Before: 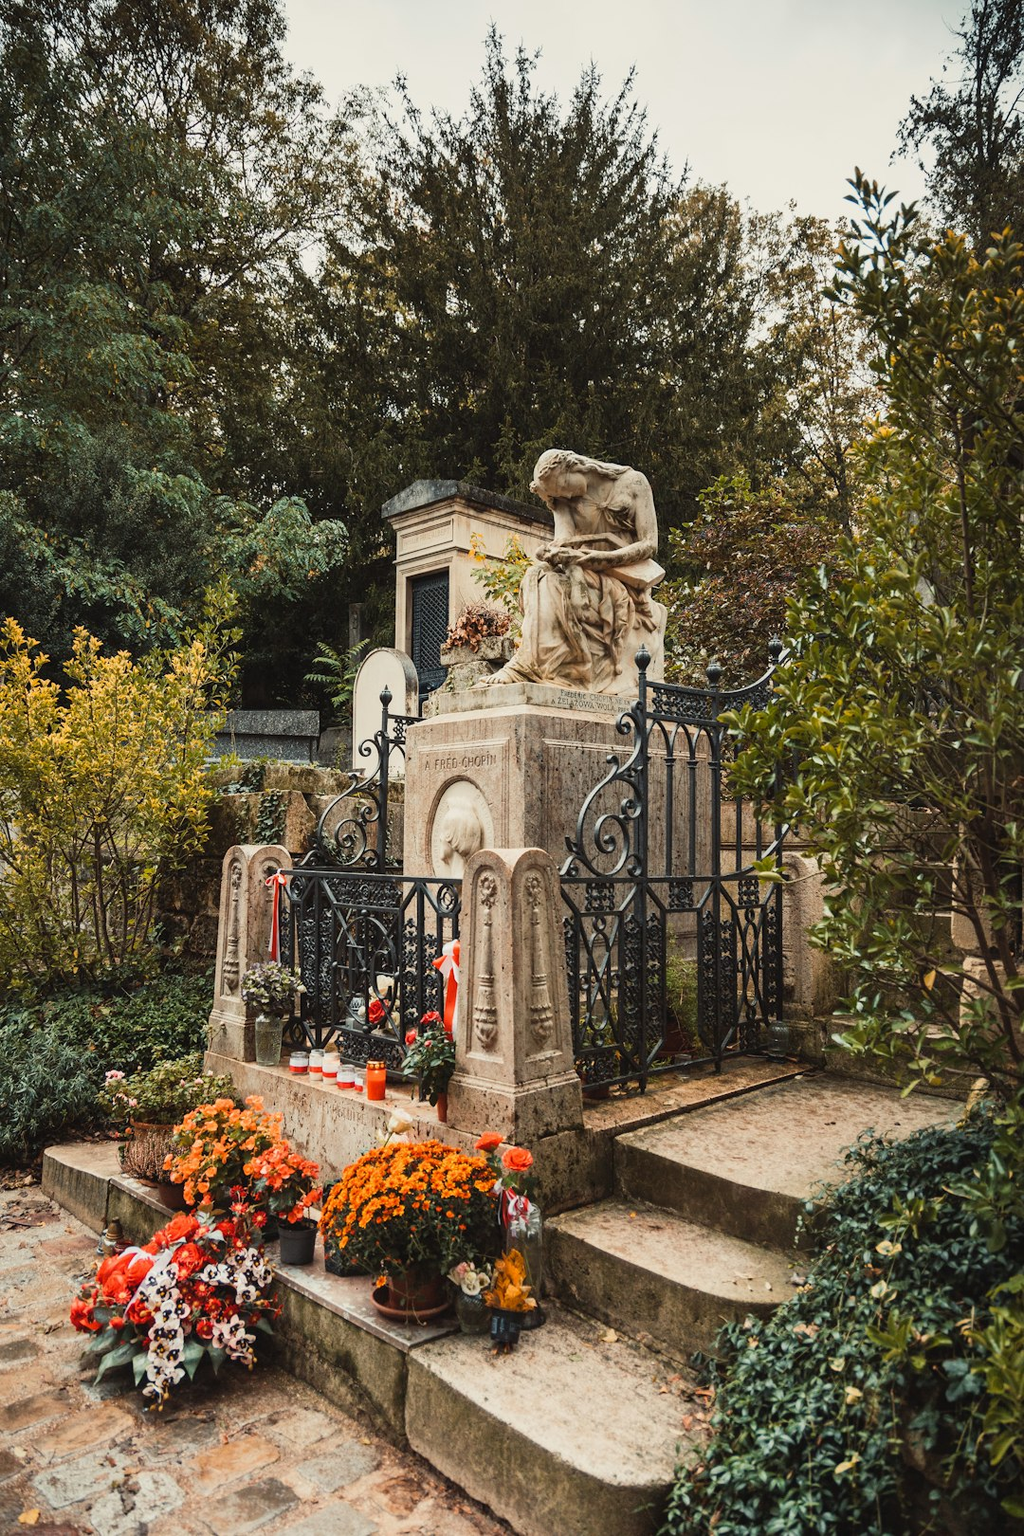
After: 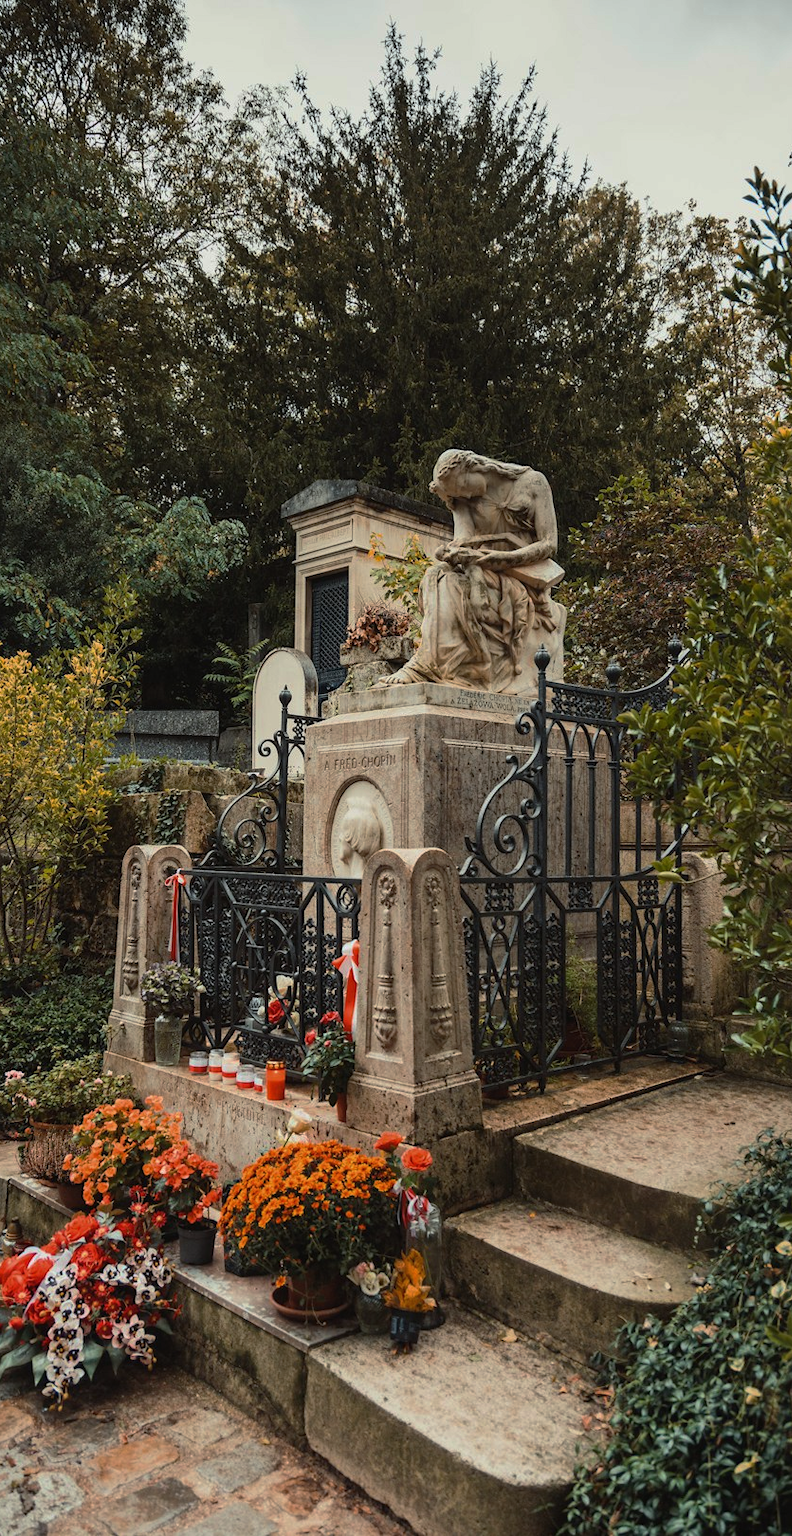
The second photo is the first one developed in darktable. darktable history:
base curve: curves: ch0 [(0, 0) (0.595, 0.418) (1, 1)], preserve colors none
crop: left 9.88%, right 12.664%
white balance: red 0.982, blue 1.018
